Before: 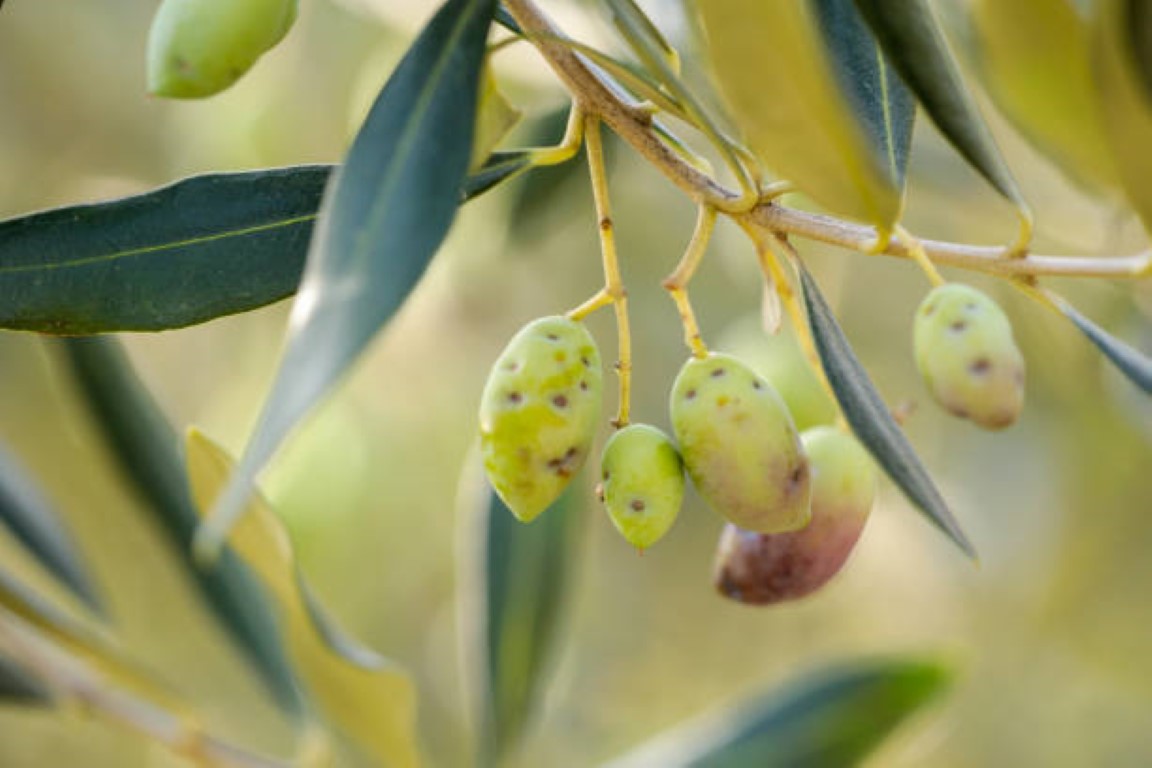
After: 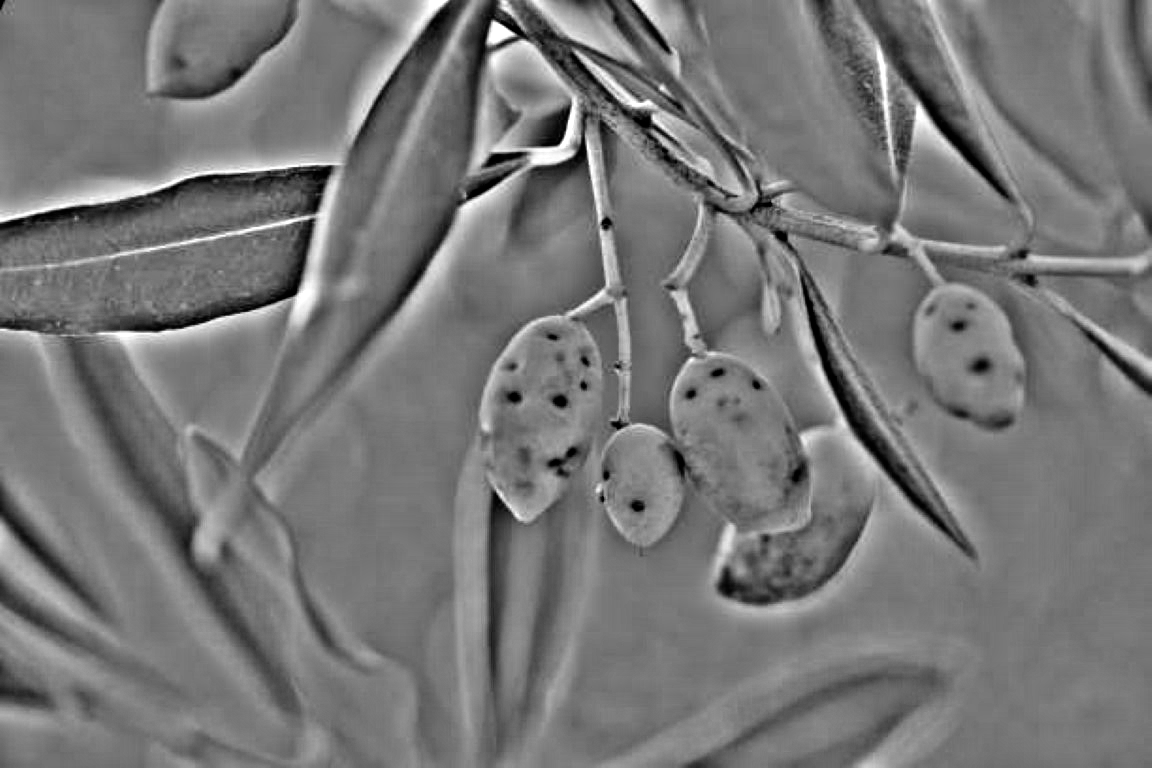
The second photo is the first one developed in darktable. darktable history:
filmic rgb: black relative exposure -8.2 EV, white relative exposure 2.2 EV, threshold 3 EV, hardness 7.11, latitude 75%, contrast 1.325, highlights saturation mix -2%, shadows ↔ highlights balance 30%, preserve chrominance RGB euclidean norm, color science v5 (2021), contrast in shadows safe, contrast in highlights safe, enable highlight reconstruction true
highpass: on, module defaults
